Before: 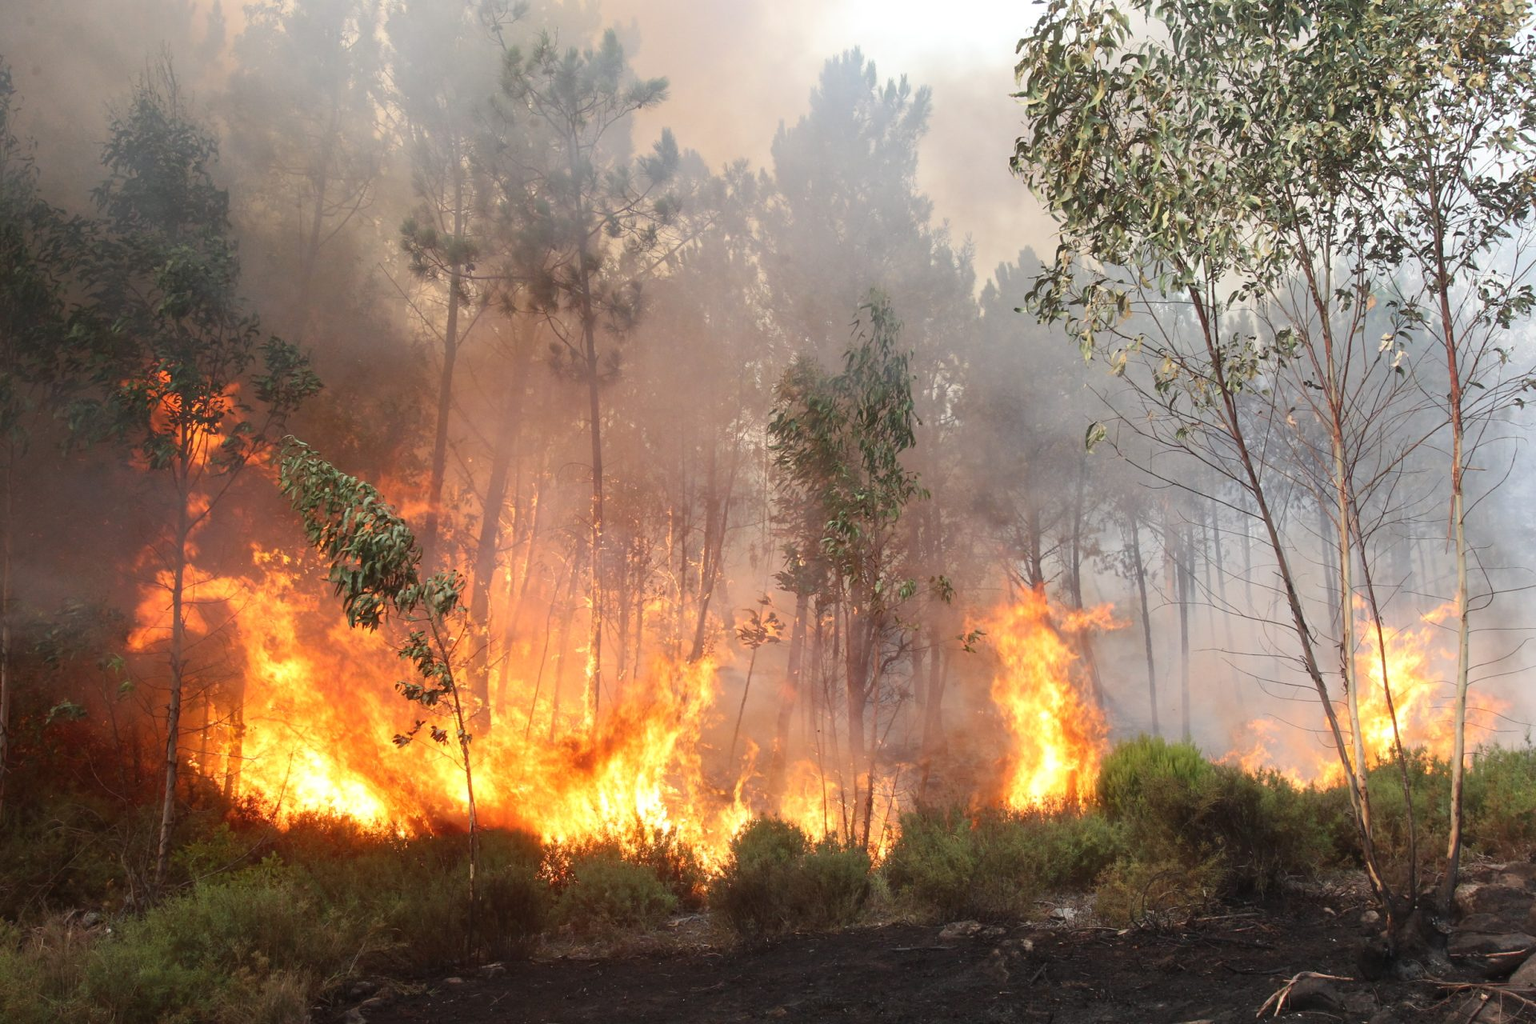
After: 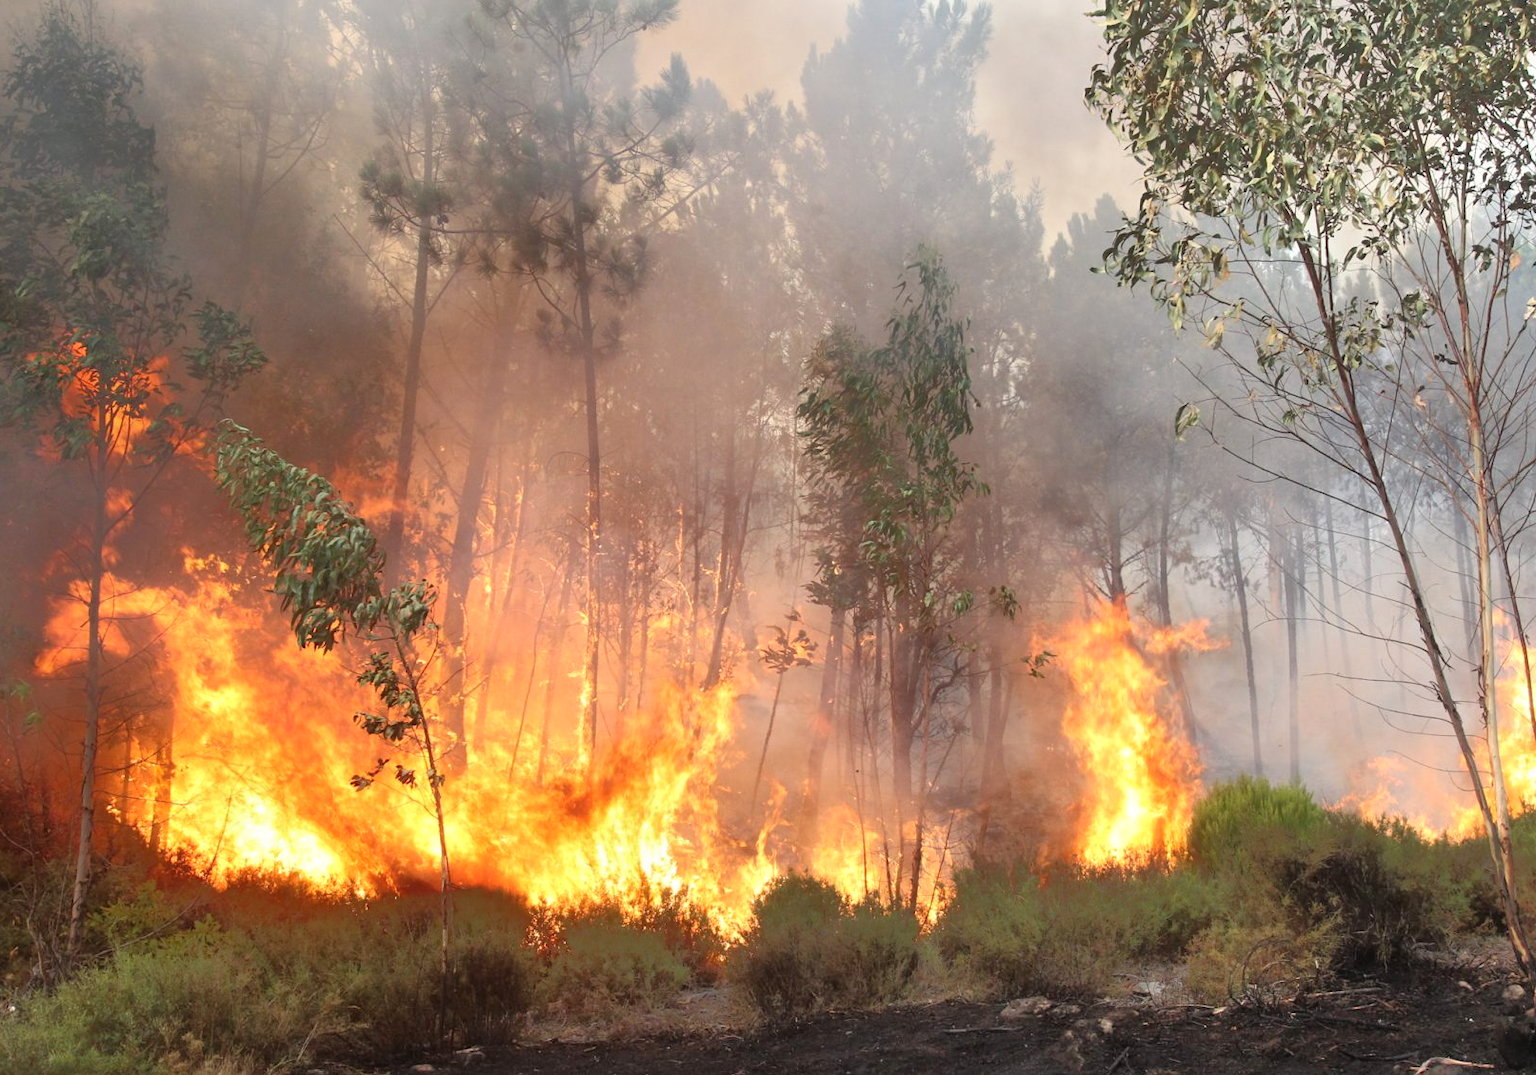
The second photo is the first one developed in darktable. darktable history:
crop: left 6.446%, top 8.188%, right 9.538%, bottom 3.548%
tone equalizer: -8 EV -0.528 EV, -7 EV -0.319 EV, -6 EV -0.083 EV, -5 EV 0.413 EV, -4 EV 0.985 EV, -3 EV 0.791 EV, -2 EV -0.01 EV, -1 EV 0.14 EV, +0 EV -0.012 EV, smoothing 1
